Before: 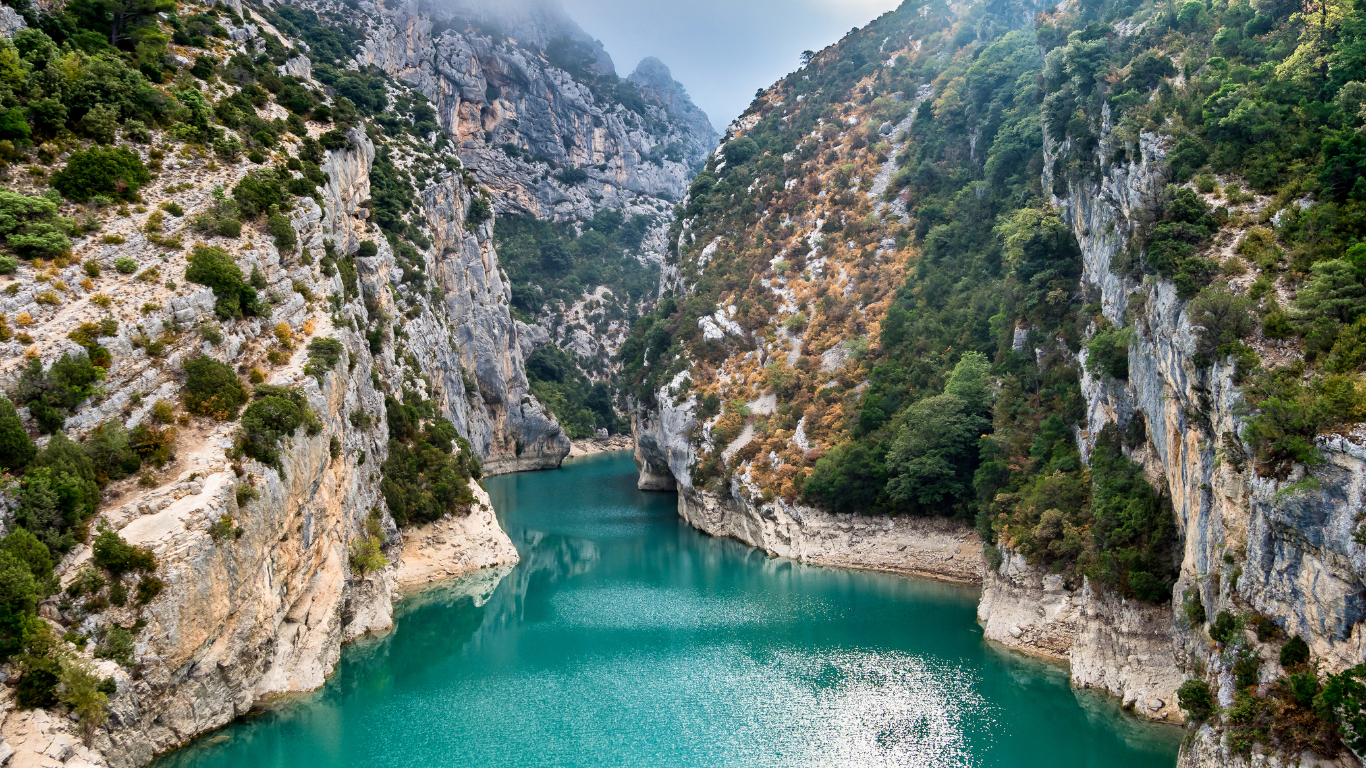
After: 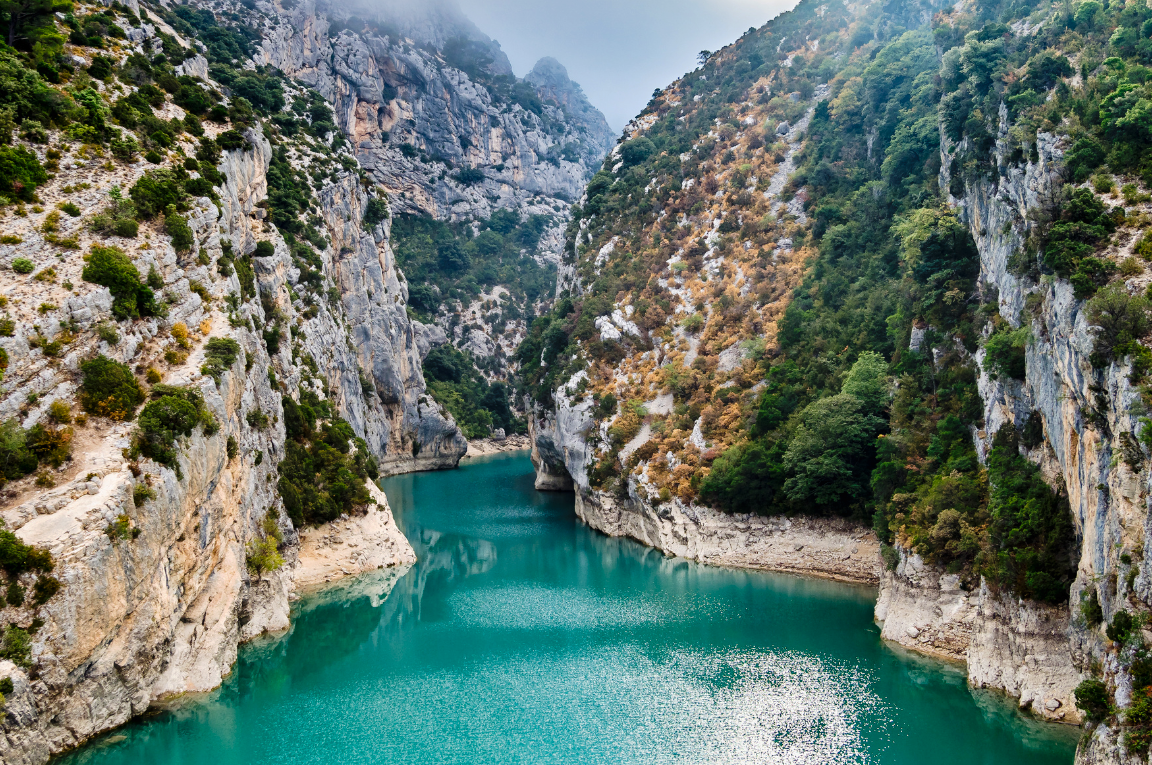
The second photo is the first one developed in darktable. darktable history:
tone curve: curves: ch0 [(0, 0) (0.003, 0.005) (0.011, 0.006) (0.025, 0.013) (0.044, 0.027) (0.069, 0.042) (0.1, 0.06) (0.136, 0.085) (0.177, 0.118) (0.224, 0.171) (0.277, 0.239) (0.335, 0.314) (0.399, 0.394) (0.468, 0.473) (0.543, 0.552) (0.623, 0.64) (0.709, 0.718) (0.801, 0.801) (0.898, 0.882) (1, 1)], preserve colors none
crop: left 7.598%, right 7.873%
